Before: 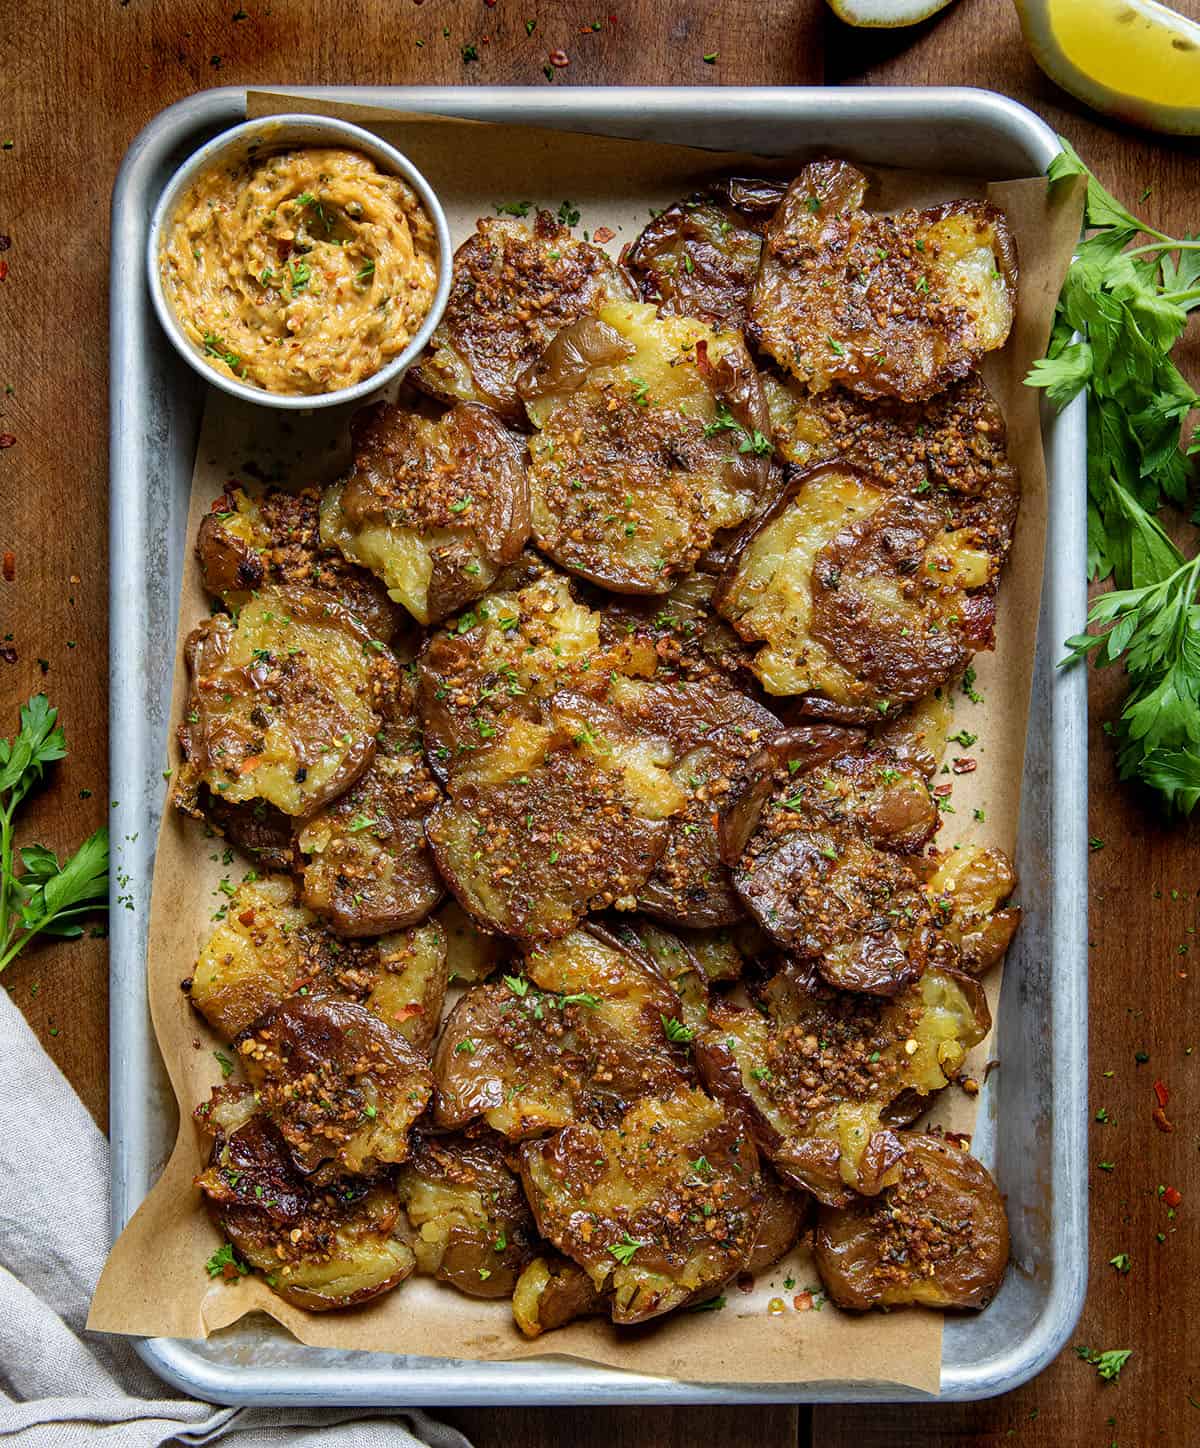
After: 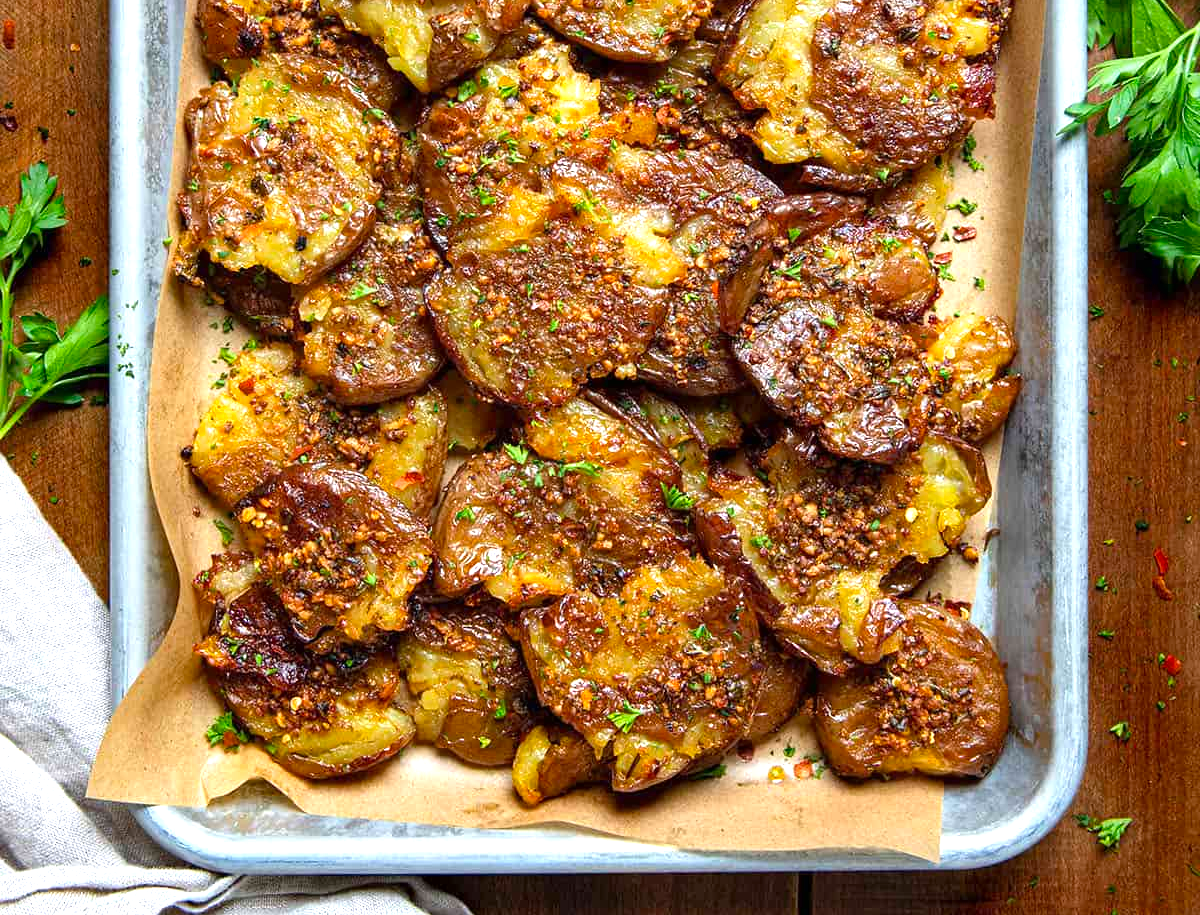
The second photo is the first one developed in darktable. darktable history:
exposure: exposure 0.753 EV, compensate exposure bias true, compensate highlight preservation false
crop and rotate: top 36.778%
